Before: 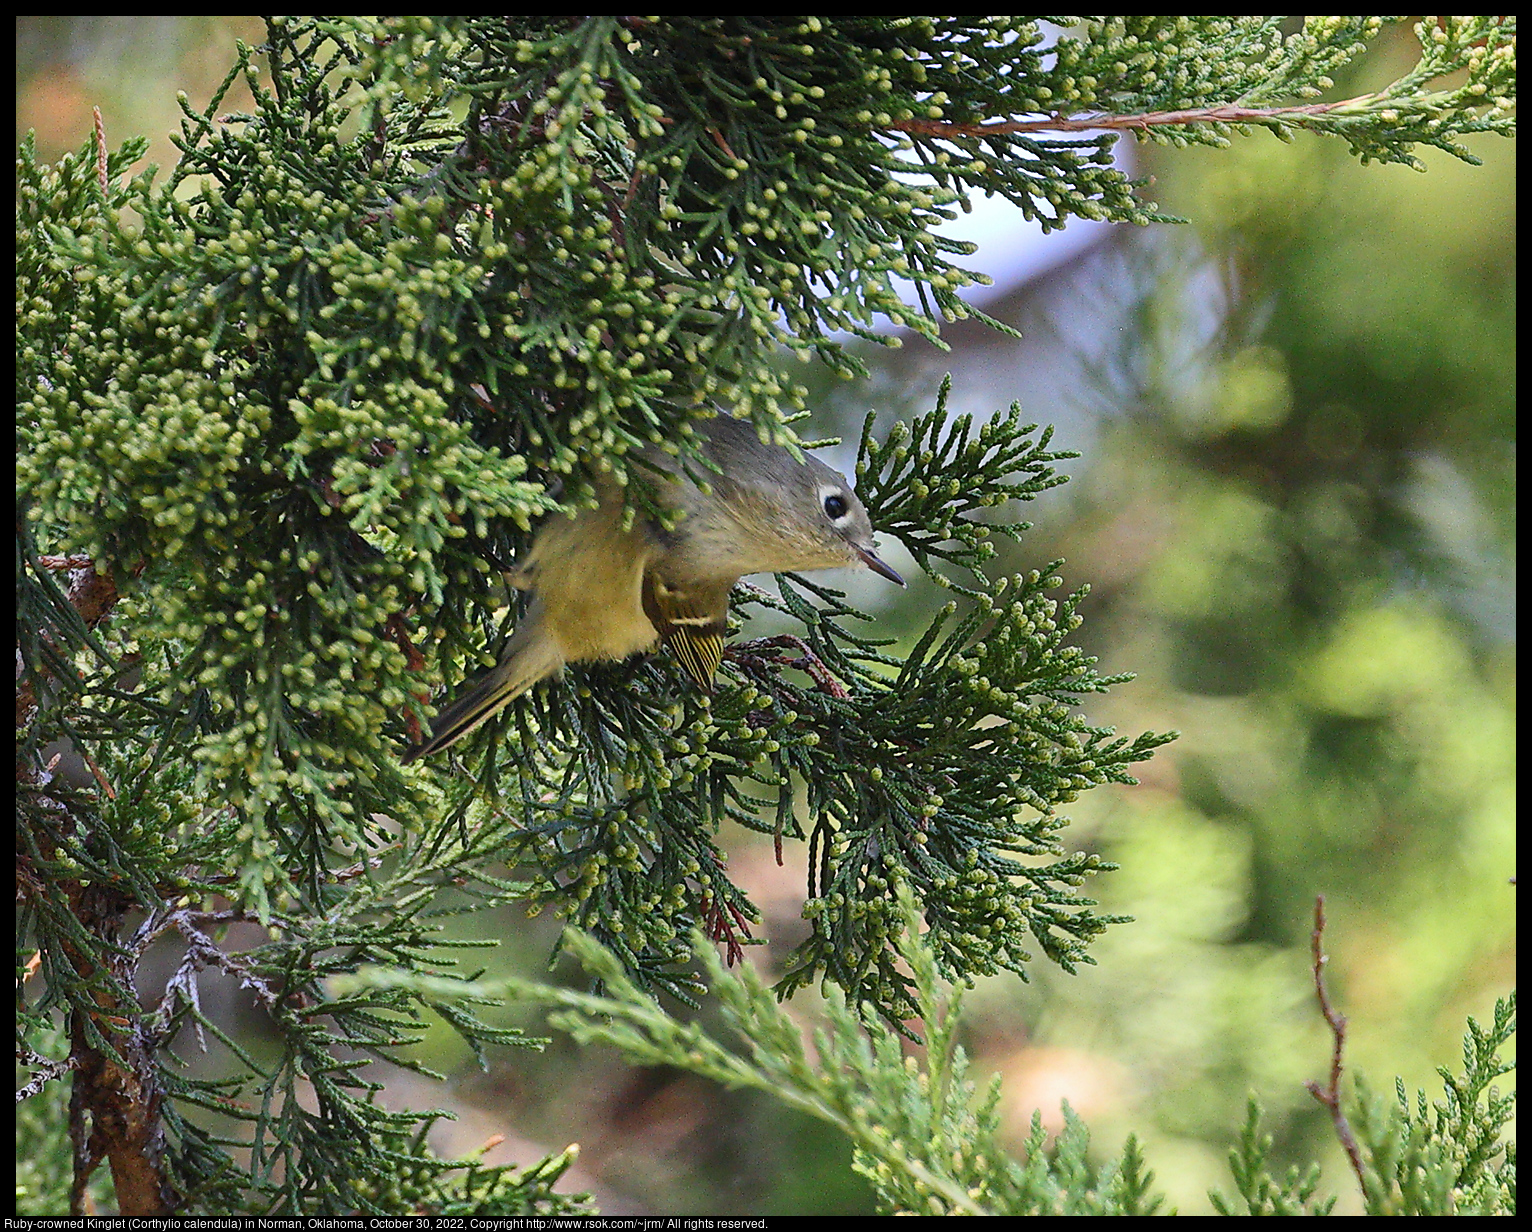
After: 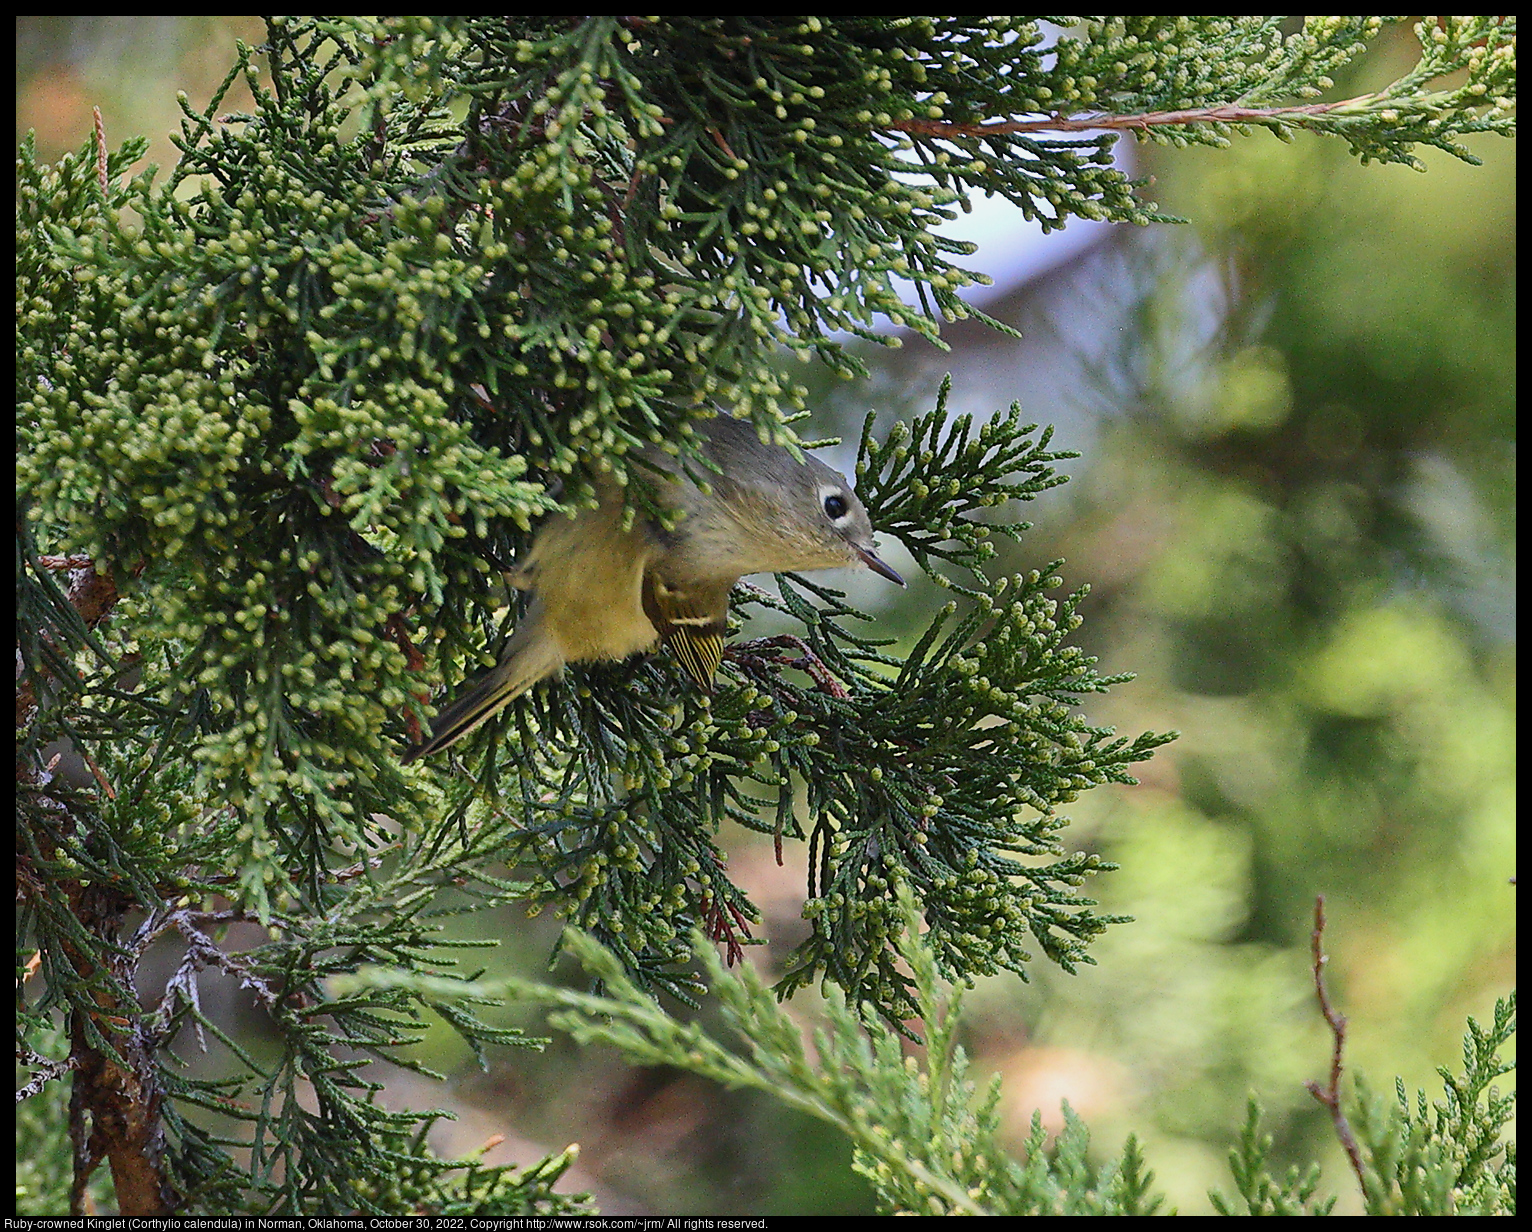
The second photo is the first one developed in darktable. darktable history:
exposure: exposure -0.155 EV, compensate highlight preservation false
